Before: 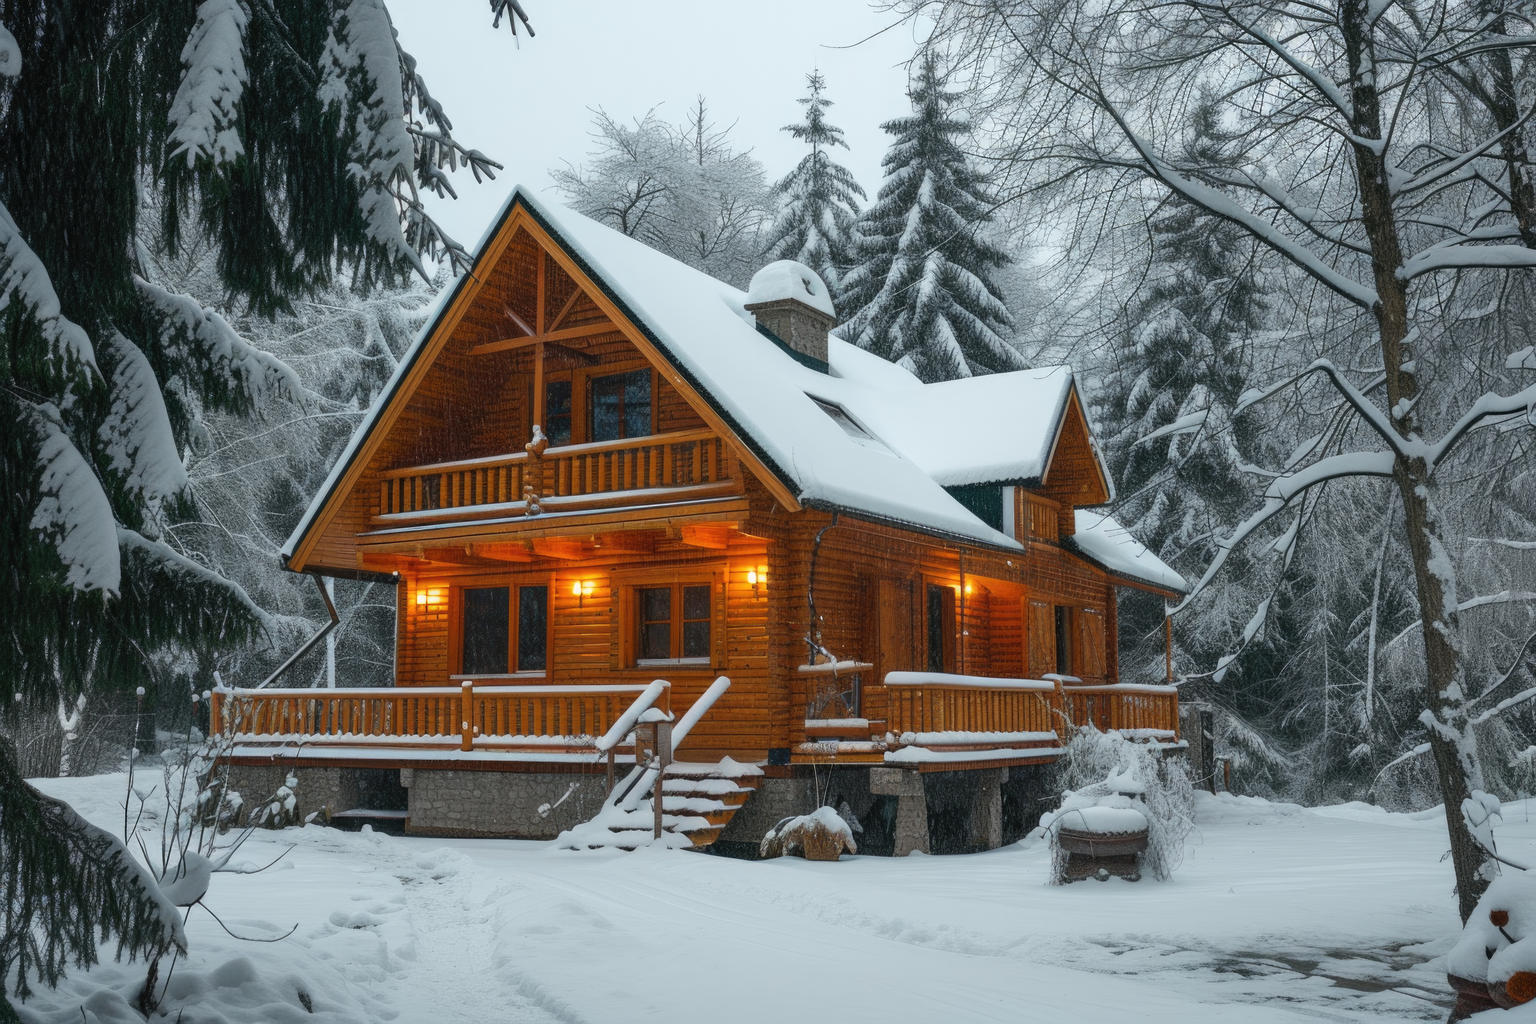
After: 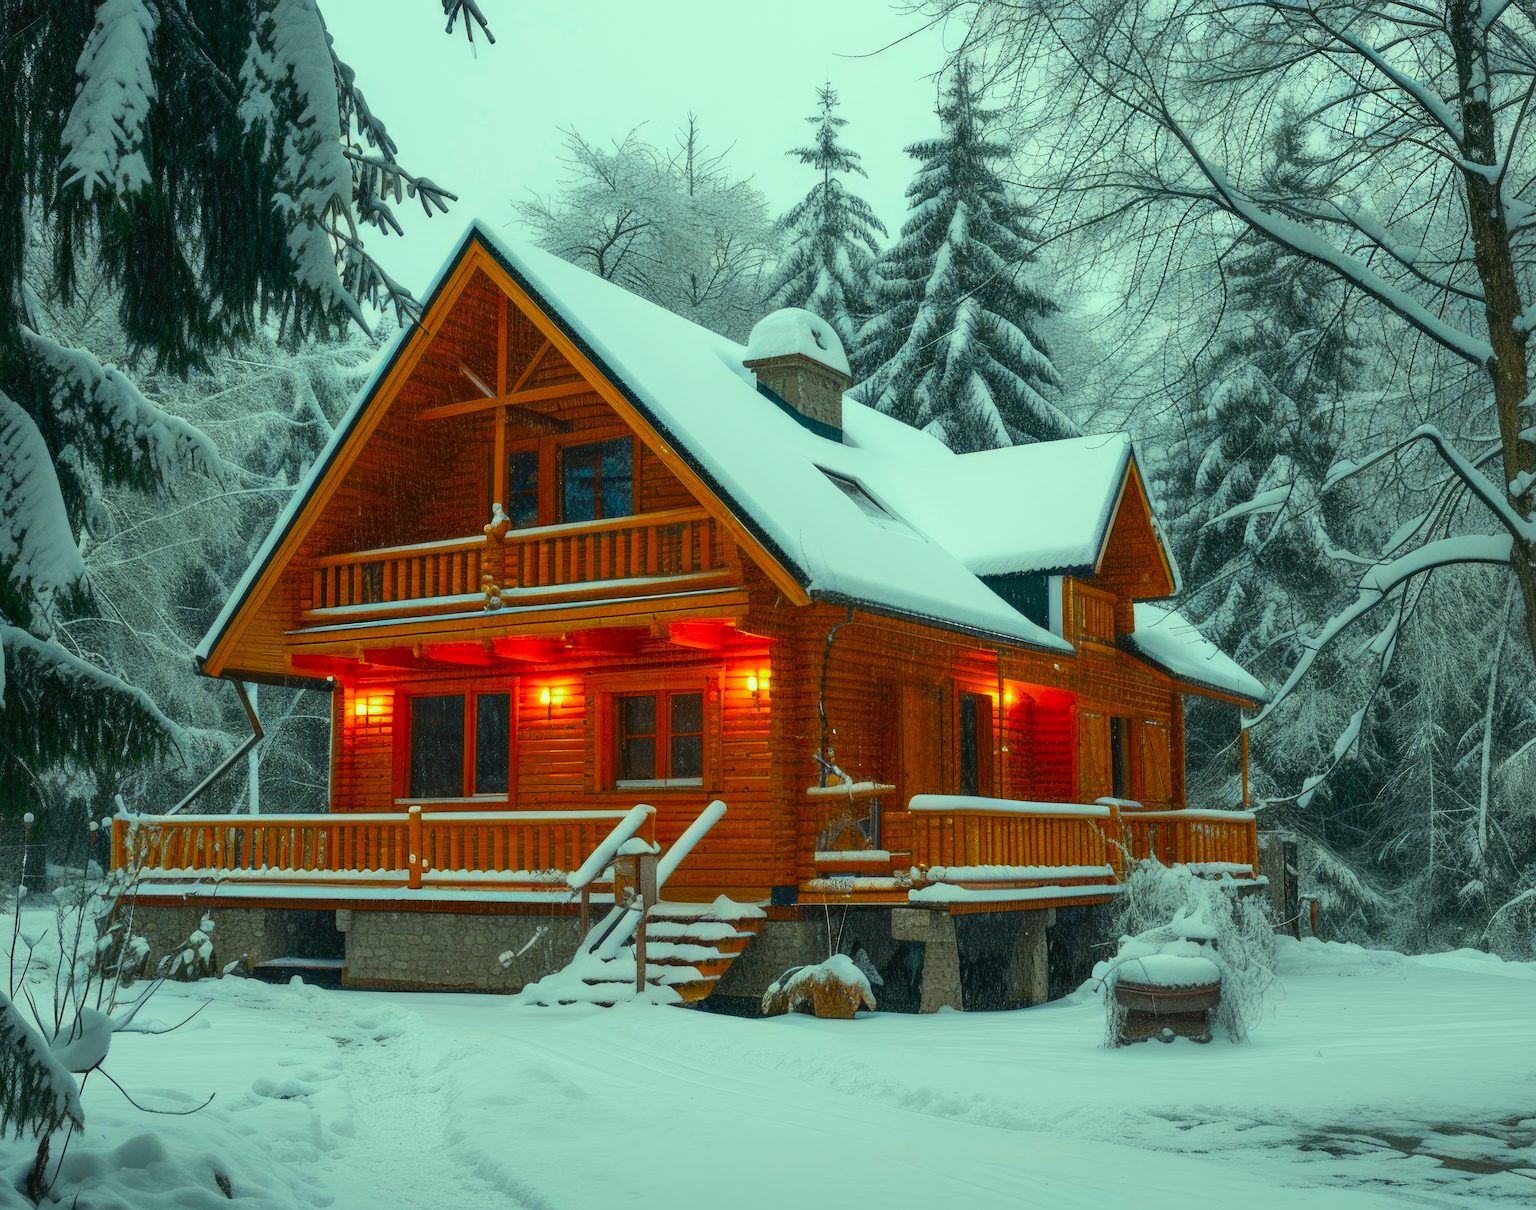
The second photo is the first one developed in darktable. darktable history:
crop: left 7.598%, right 7.873%
color correction: highlights a* -10.77, highlights b* 9.8, saturation 1.72
